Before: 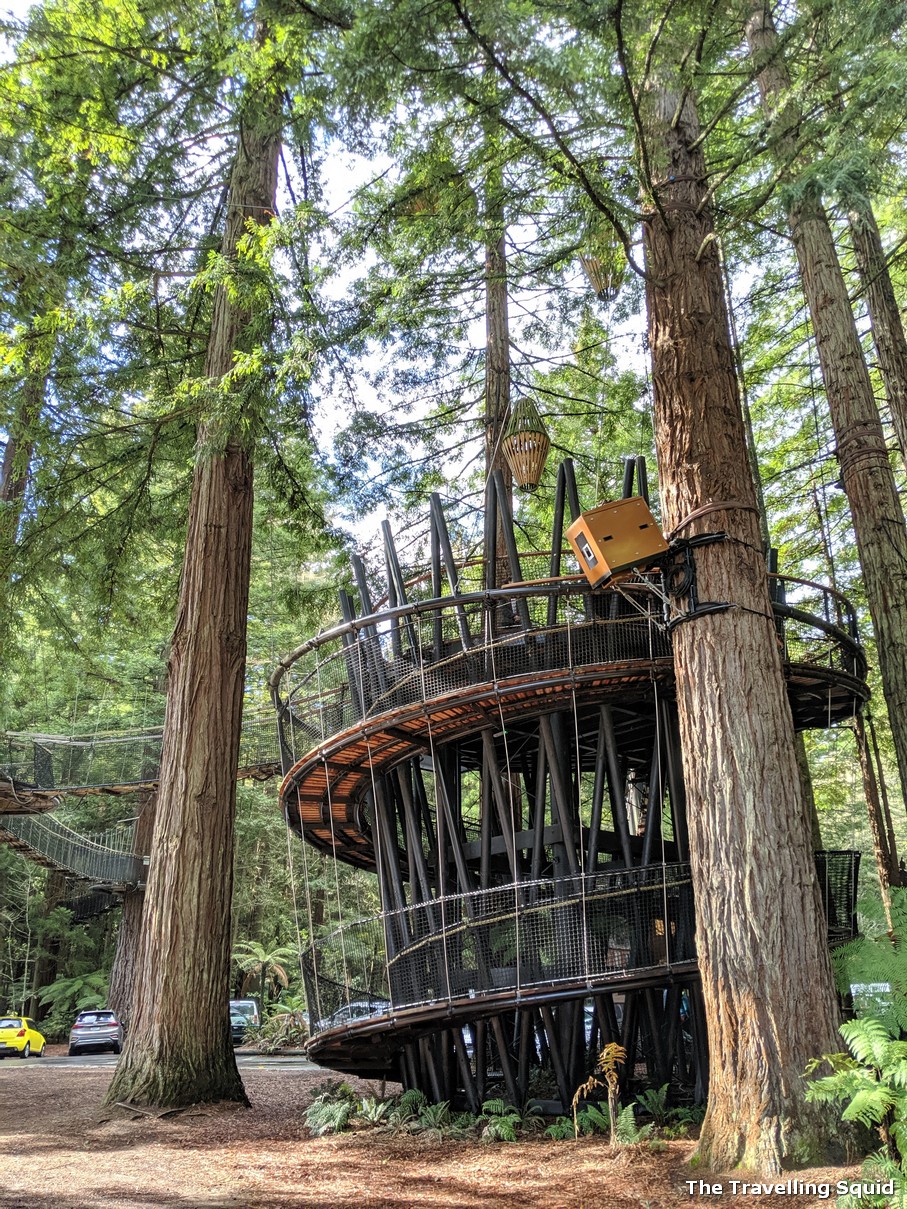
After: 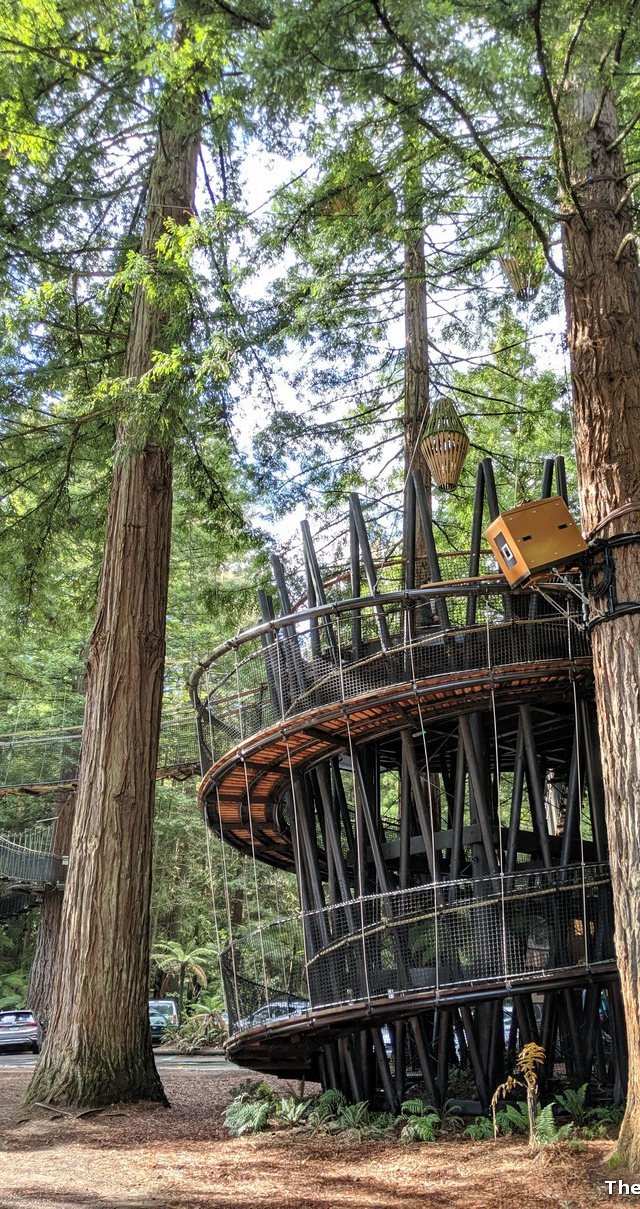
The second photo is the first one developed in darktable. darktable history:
crop and rotate: left 8.973%, right 20.39%
